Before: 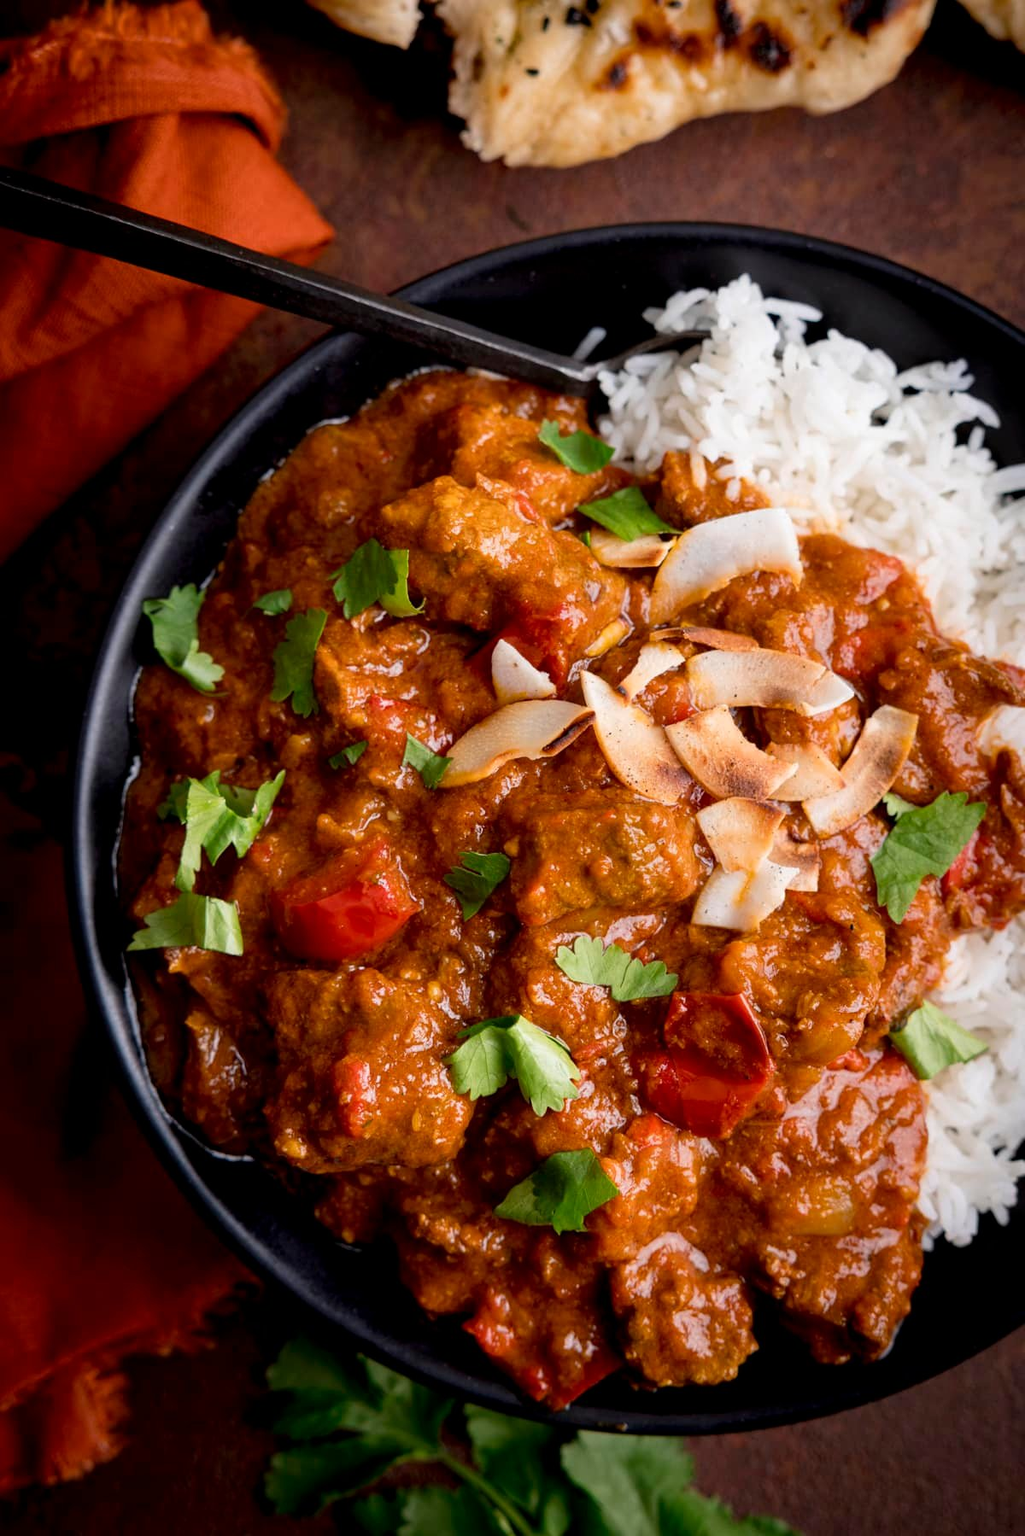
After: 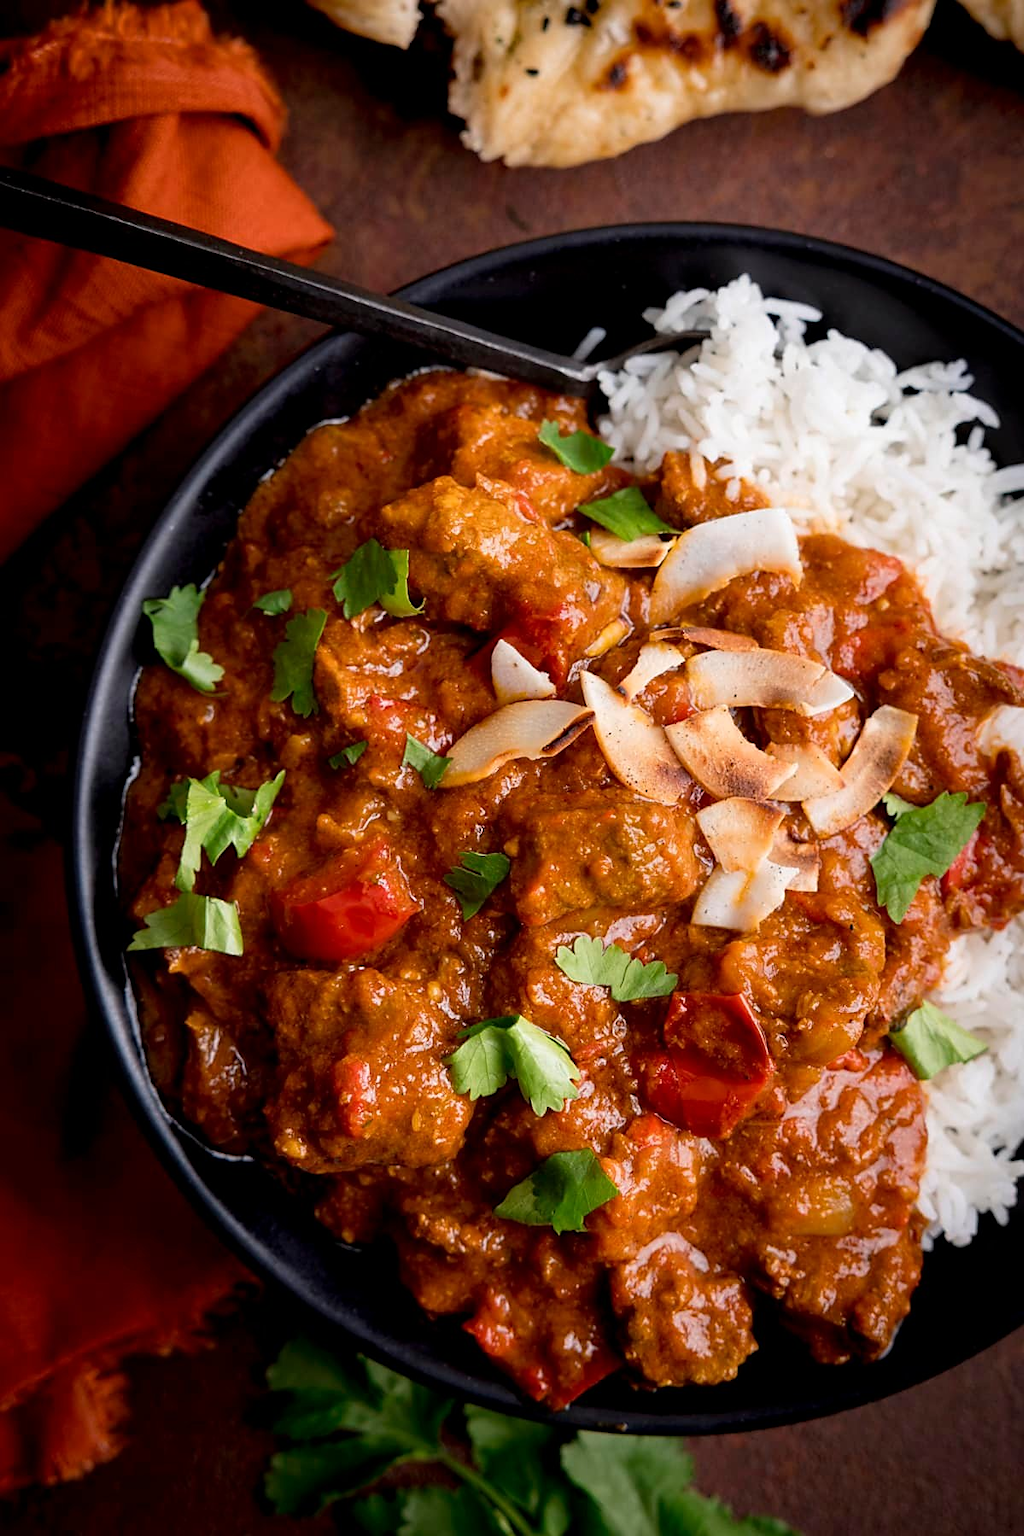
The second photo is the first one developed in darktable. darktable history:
sharpen: radius 1.864, amount 0.396, threshold 1.7
